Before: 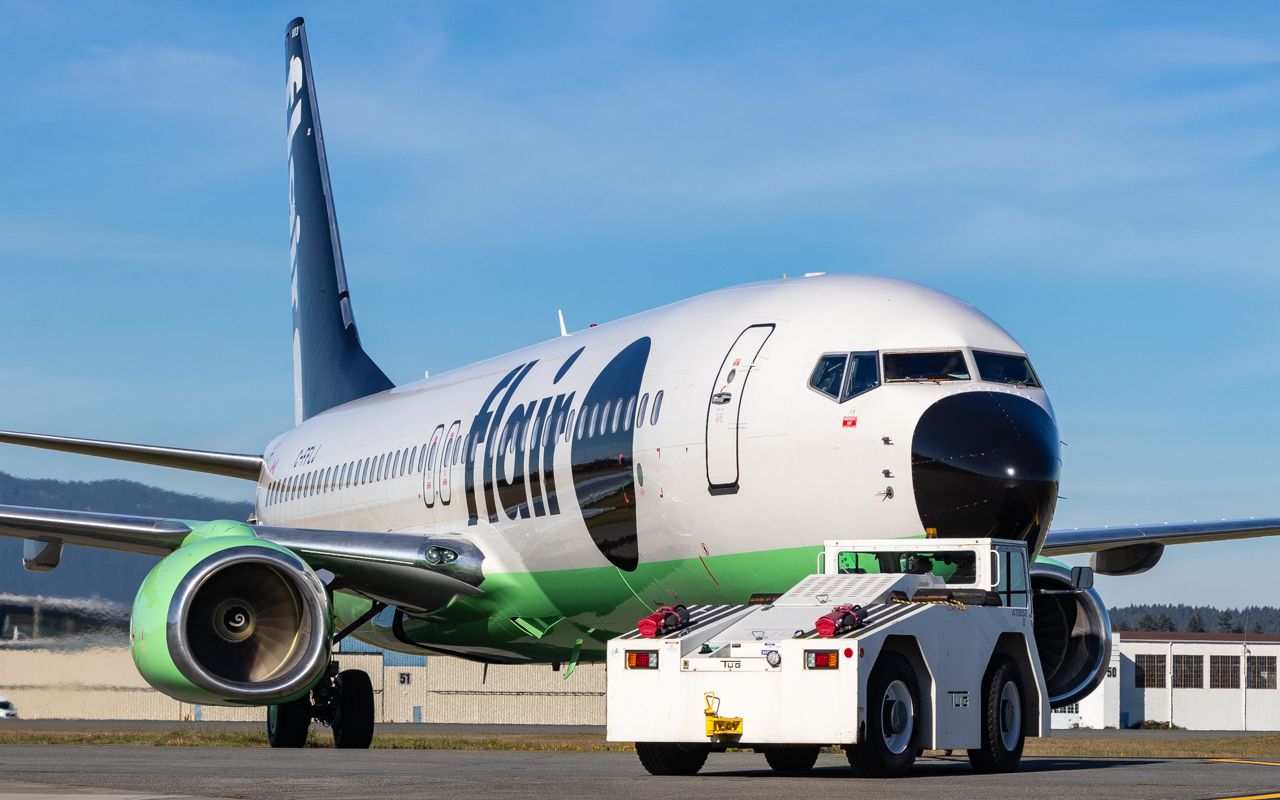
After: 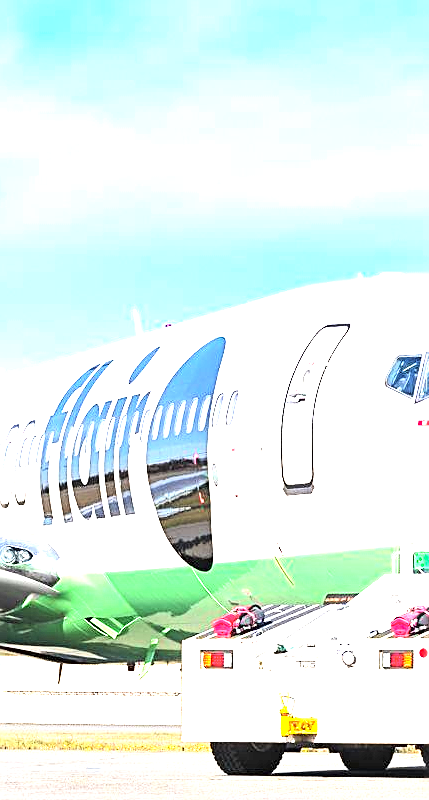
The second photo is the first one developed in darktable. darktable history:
crop: left 33.246%, right 33.176%
exposure: exposure 2.96 EV, compensate exposure bias true, compensate highlight preservation false
sharpen: on, module defaults
contrast brightness saturation: contrast 0.141, brightness 0.207
tone curve: curves: ch0 [(0, 0) (0.003, 0.001) (0.011, 0.004) (0.025, 0.011) (0.044, 0.021) (0.069, 0.028) (0.1, 0.036) (0.136, 0.051) (0.177, 0.085) (0.224, 0.127) (0.277, 0.193) (0.335, 0.266) (0.399, 0.338) (0.468, 0.419) (0.543, 0.504) (0.623, 0.593) (0.709, 0.689) (0.801, 0.784) (0.898, 0.888) (1, 1)], color space Lab, linked channels, preserve colors none
